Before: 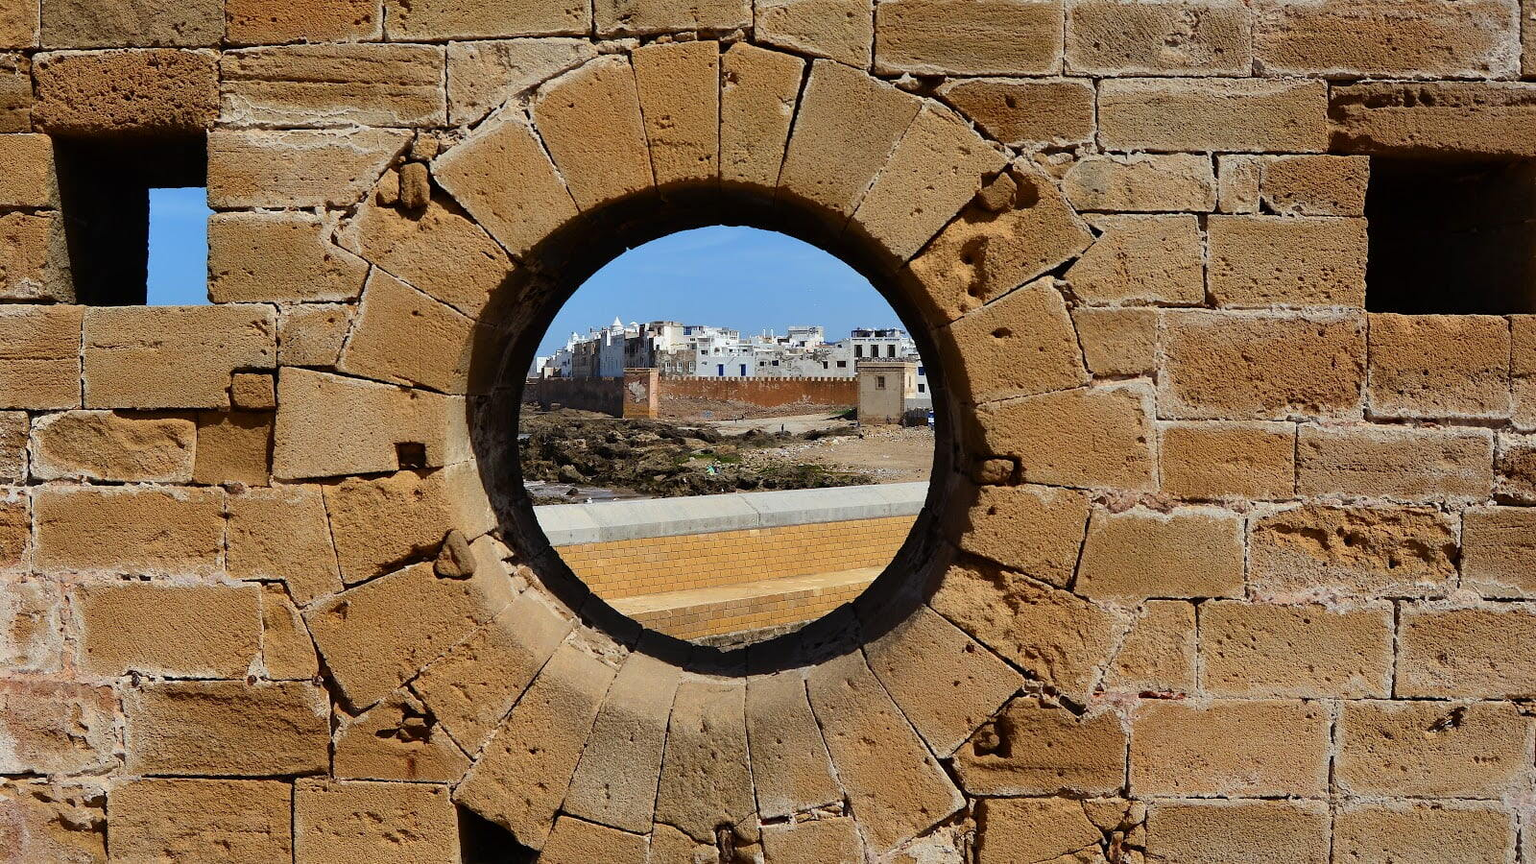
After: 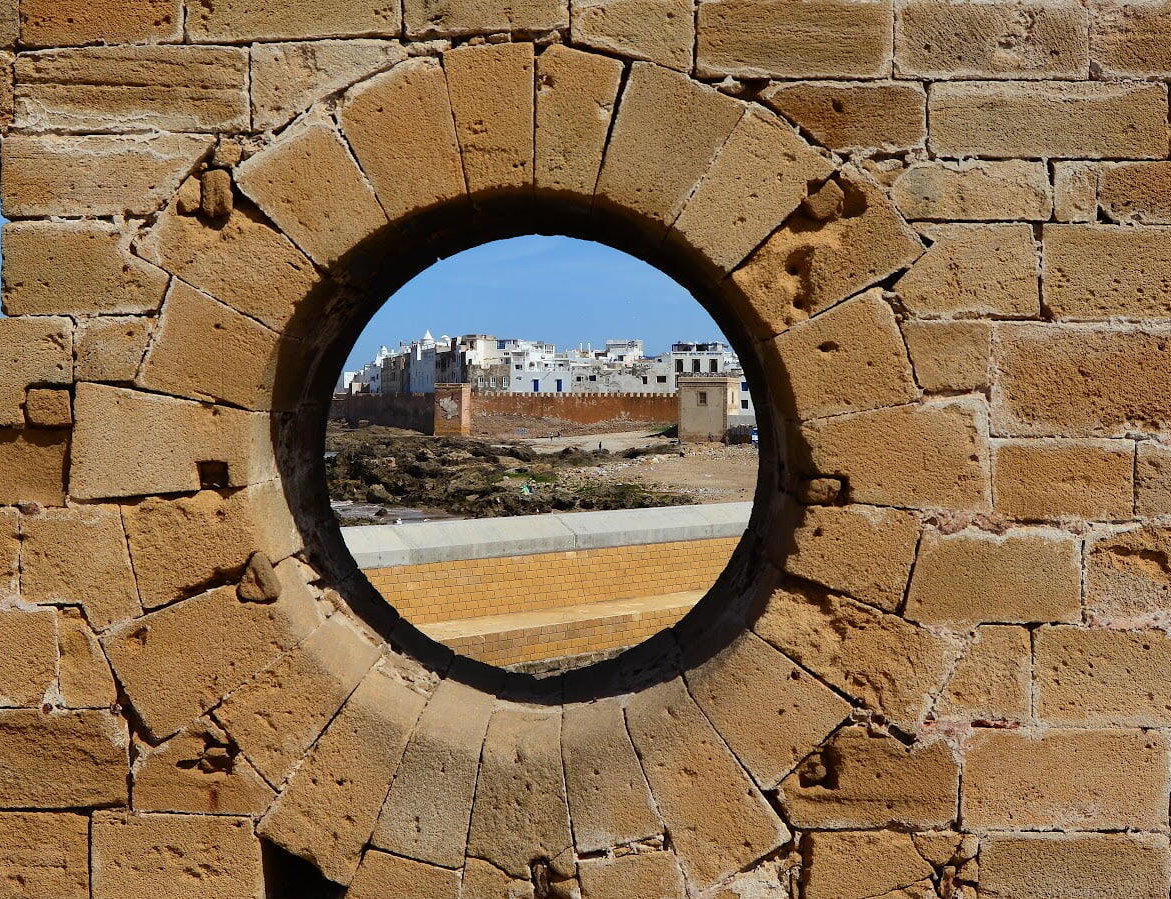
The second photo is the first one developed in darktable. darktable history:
crop: left 13.443%, right 13.31%
tone equalizer: on, module defaults
shadows and highlights: shadows -54.3, highlights 86.09, soften with gaussian
